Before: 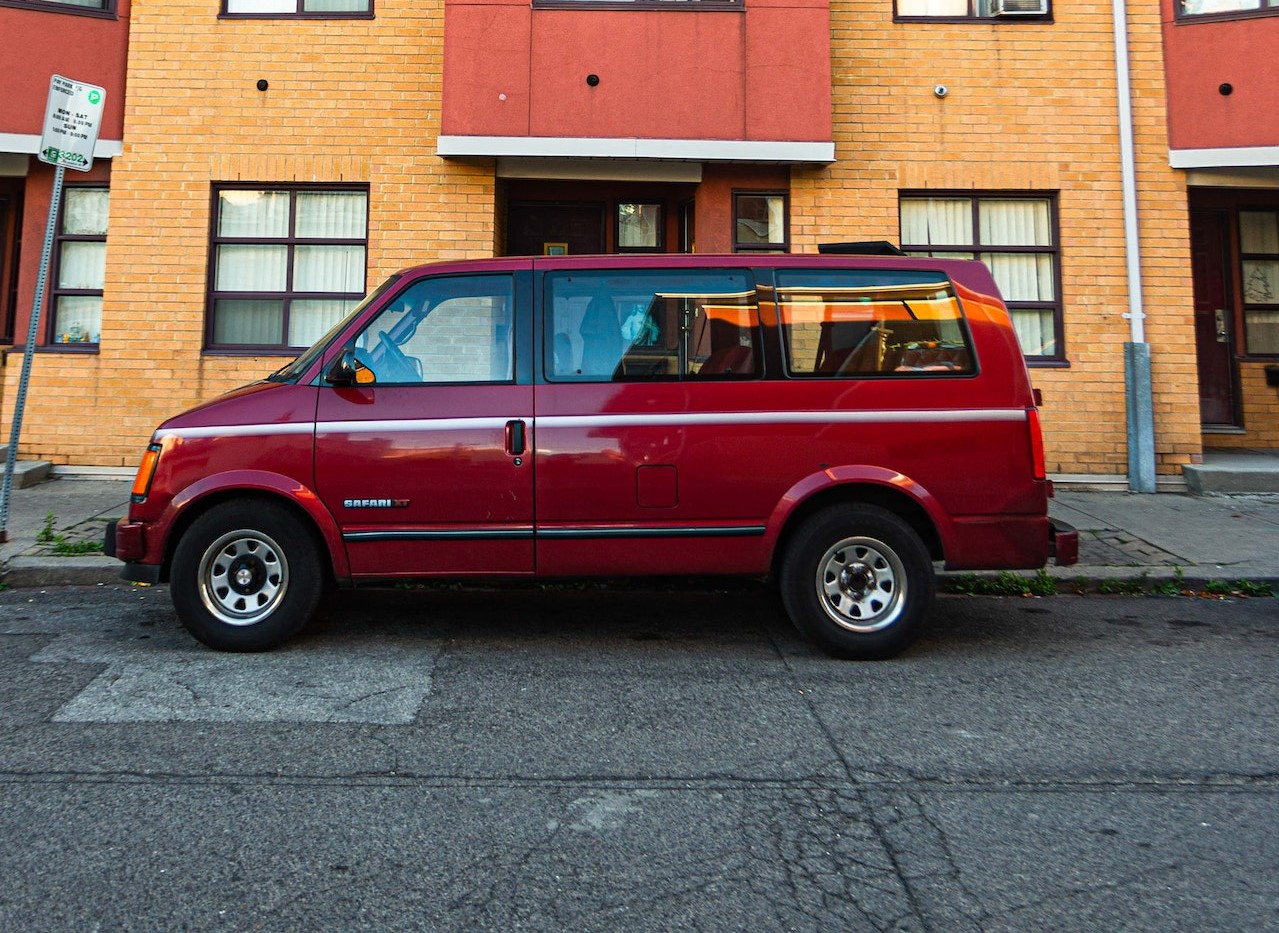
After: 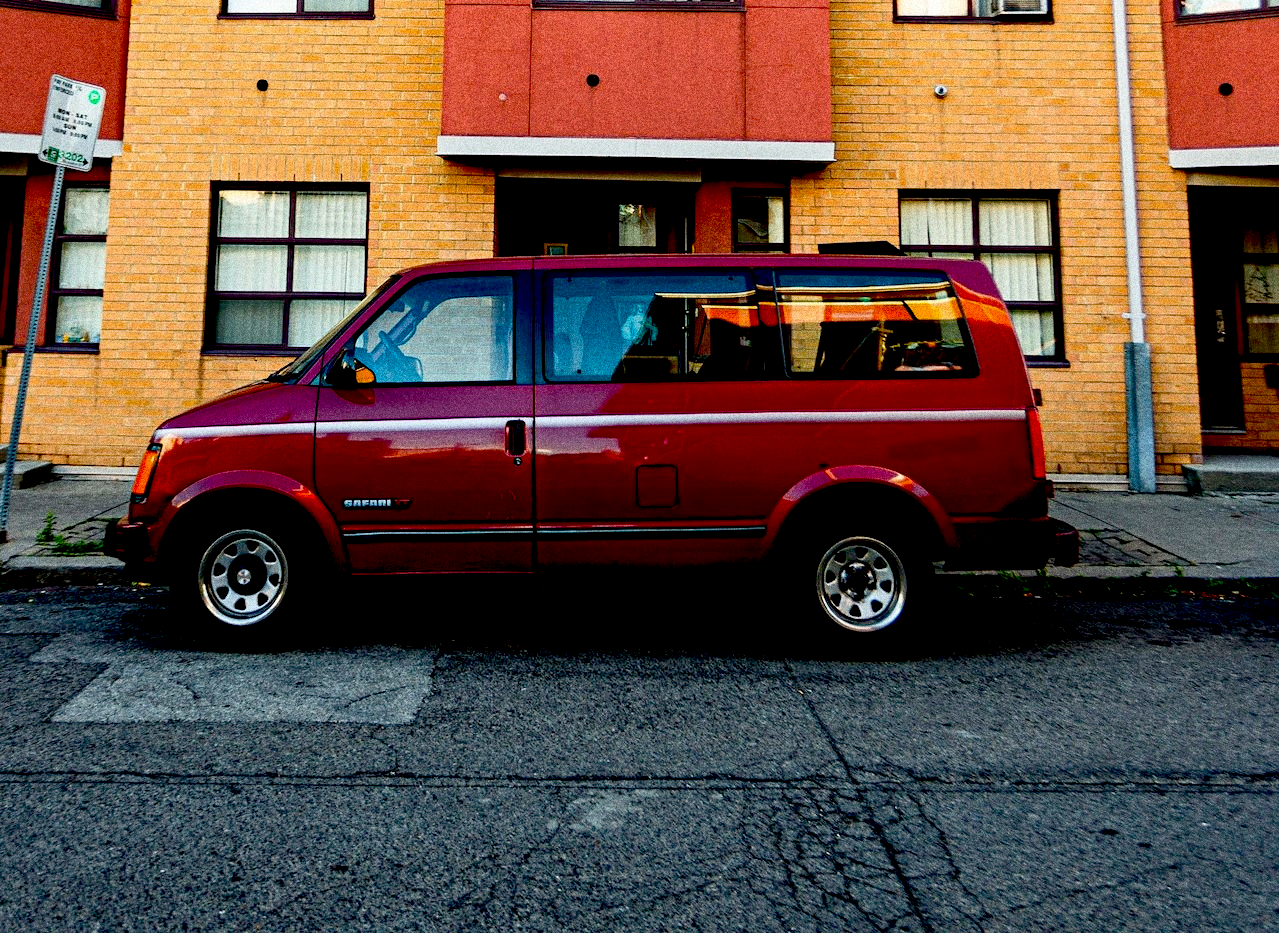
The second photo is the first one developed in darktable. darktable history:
exposure: black level correction 0.056, compensate highlight preservation false
grain: coarseness 14.49 ISO, strength 48.04%, mid-tones bias 35%
